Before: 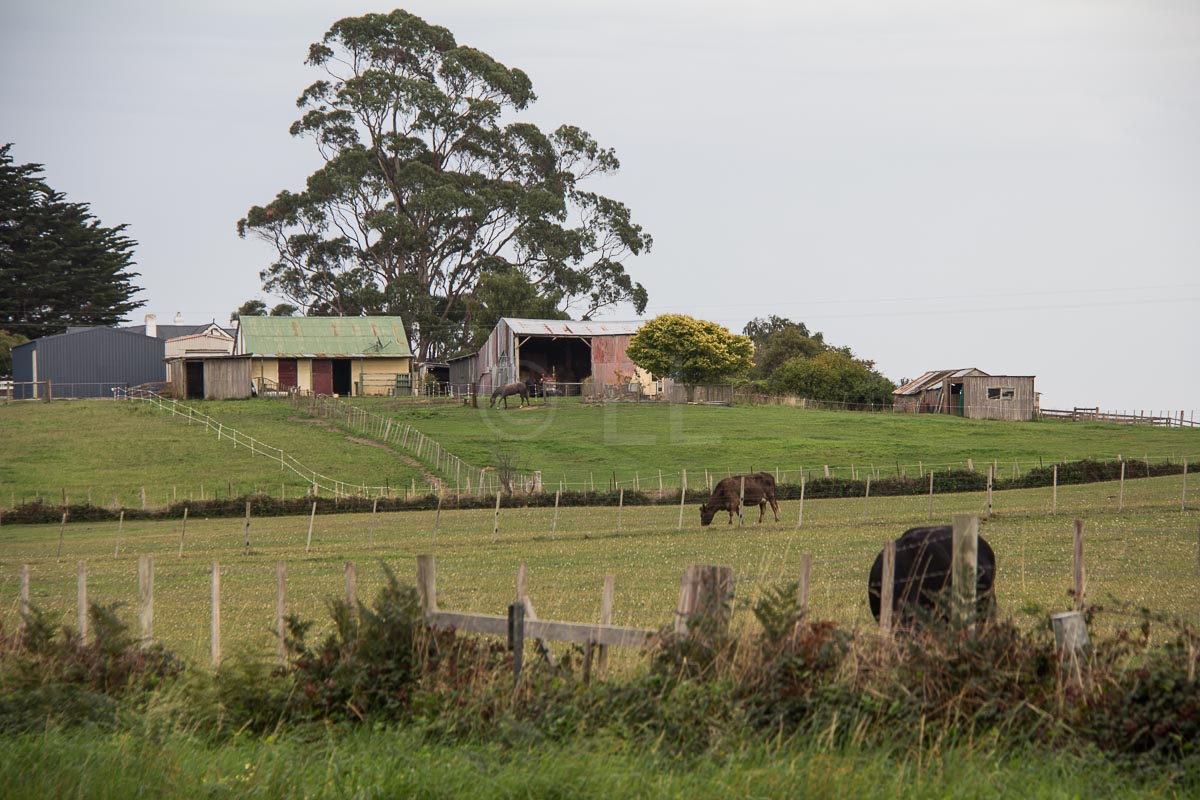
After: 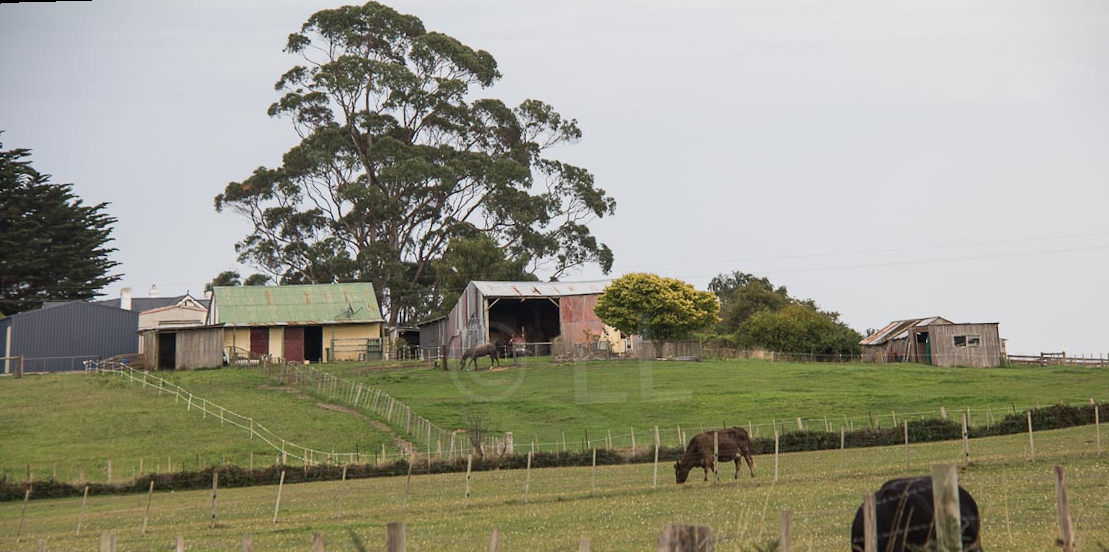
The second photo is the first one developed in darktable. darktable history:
crop: bottom 28.576%
rotate and perspective: rotation -1.68°, lens shift (vertical) -0.146, crop left 0.049, crop right 0.912, crop top 0.032, crop bottom 0.96
